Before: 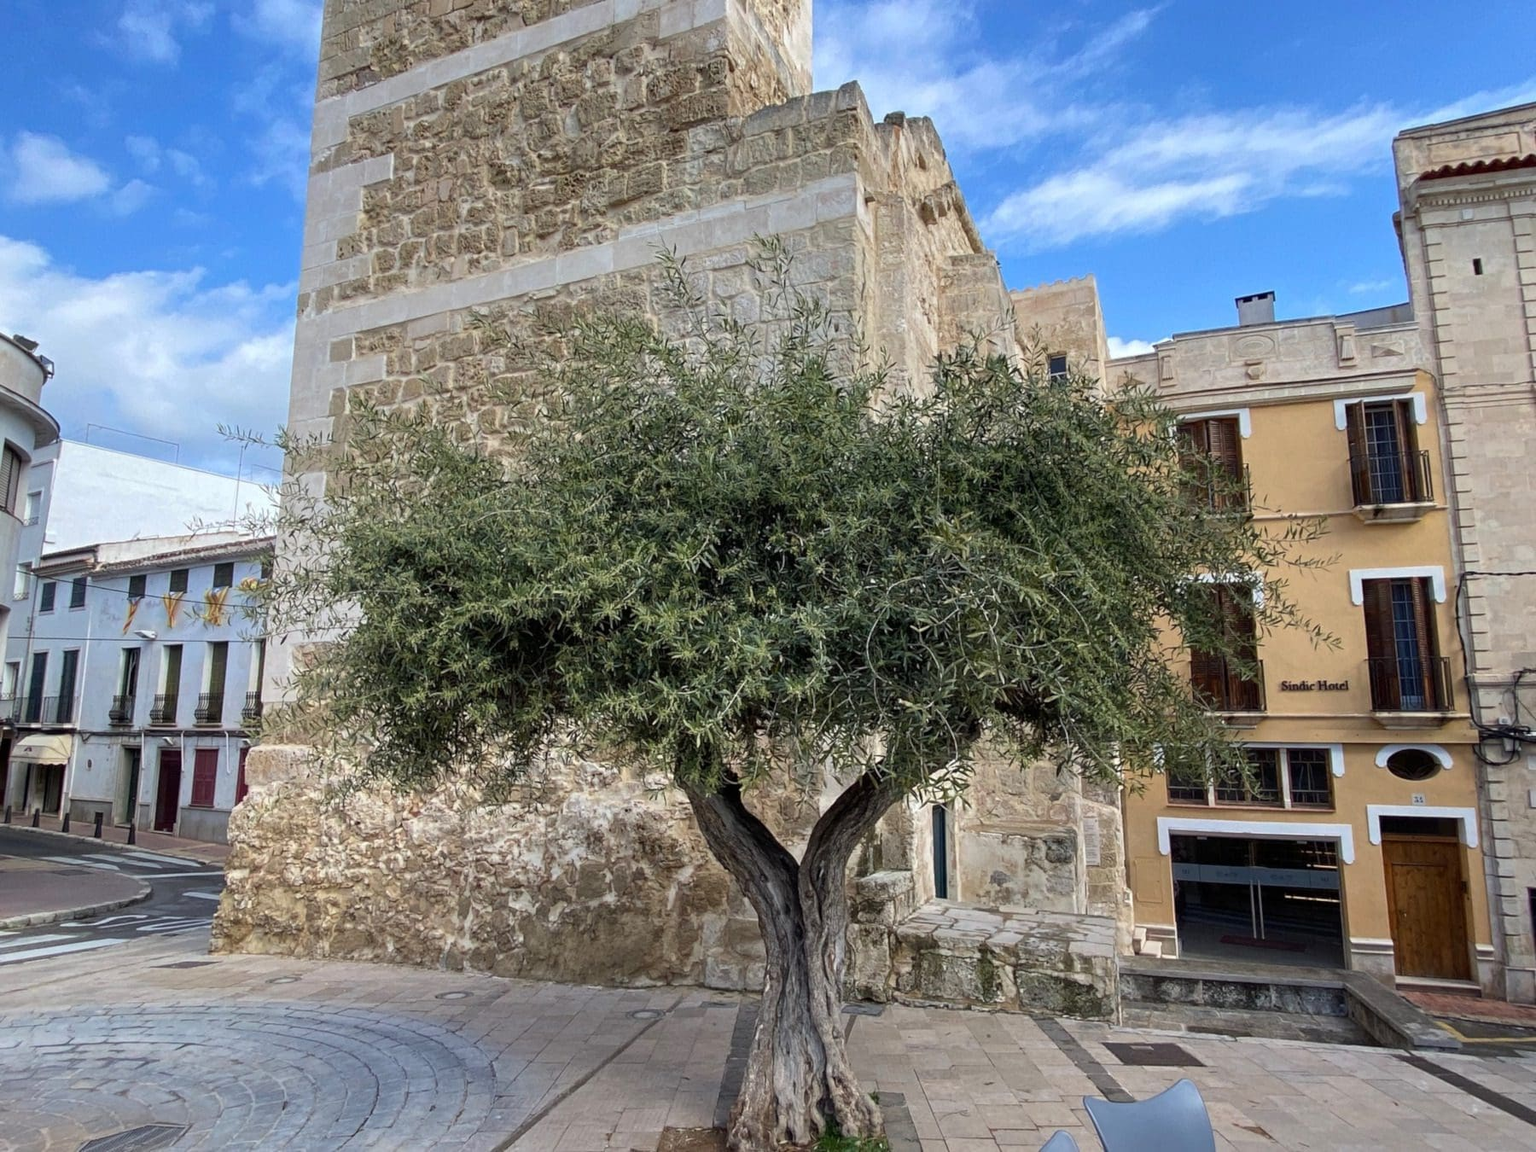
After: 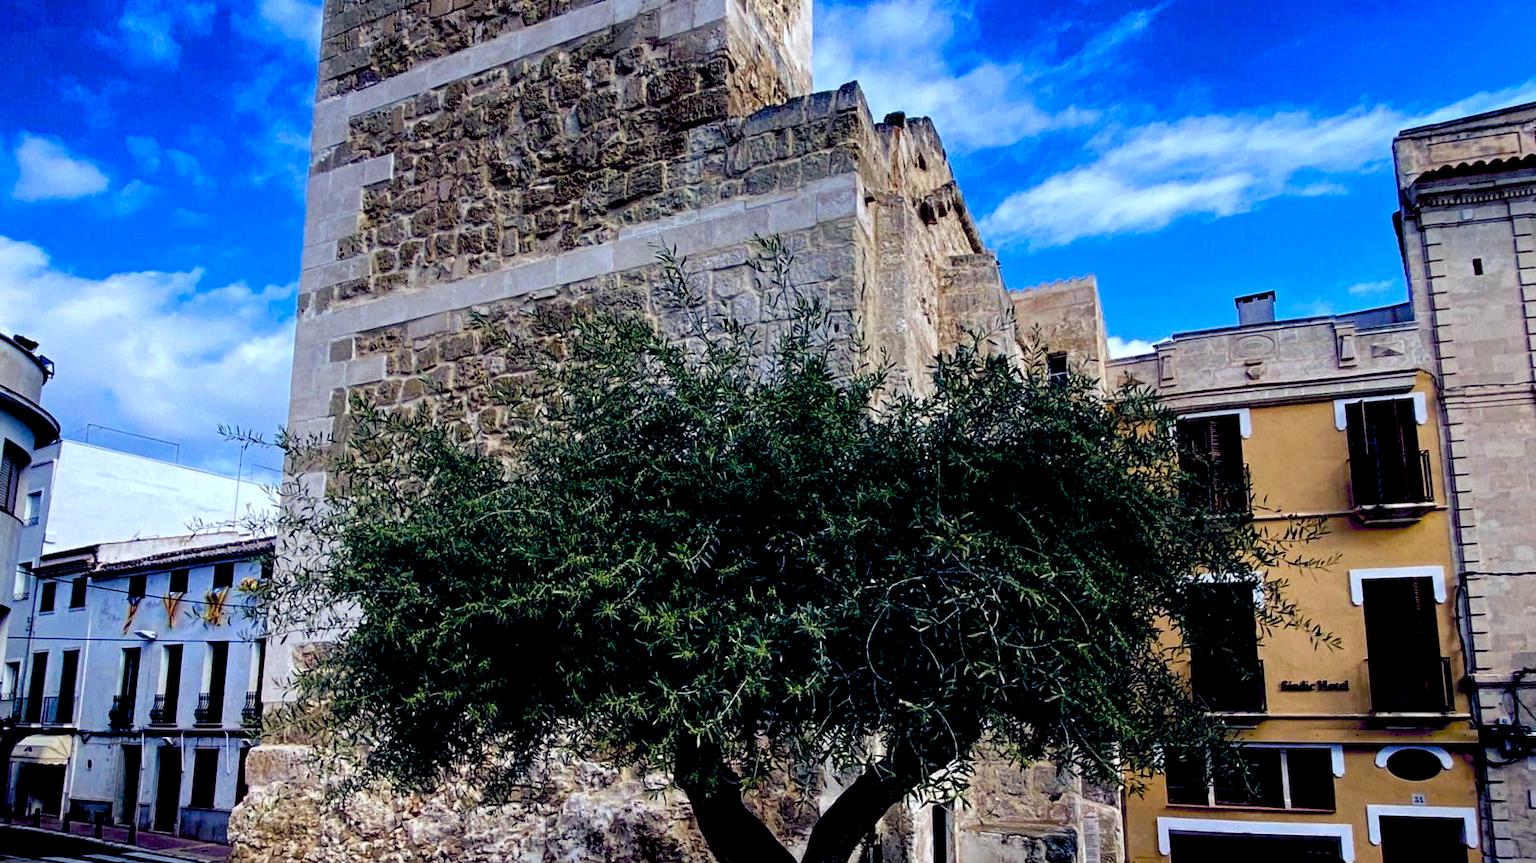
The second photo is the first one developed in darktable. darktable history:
exposure: black level correction 0.1, exposure -0.092 EV, compensate highlight preservation false
crop: bottom 24.988%
color balance rgb: shadows lift › luminance -41.13%, shadows lift › chroma 14.13%, shadows lift › hue 260°, power › luminance -3.76%, power › chroma 0.56%, power › hue 40.37°, highlights gain › luminance 16.81%, highlights gain › chroma 2.94%, highlights gain › hue 260°, global offset › luminance -0.29%, global offset › chroma 0.31%, global offset › hue 260°, perceptual saturation grading › global saturation 20%, perceptual saturation grading › highlights -13.92%, perceptual saturation grading › shadows 50%
